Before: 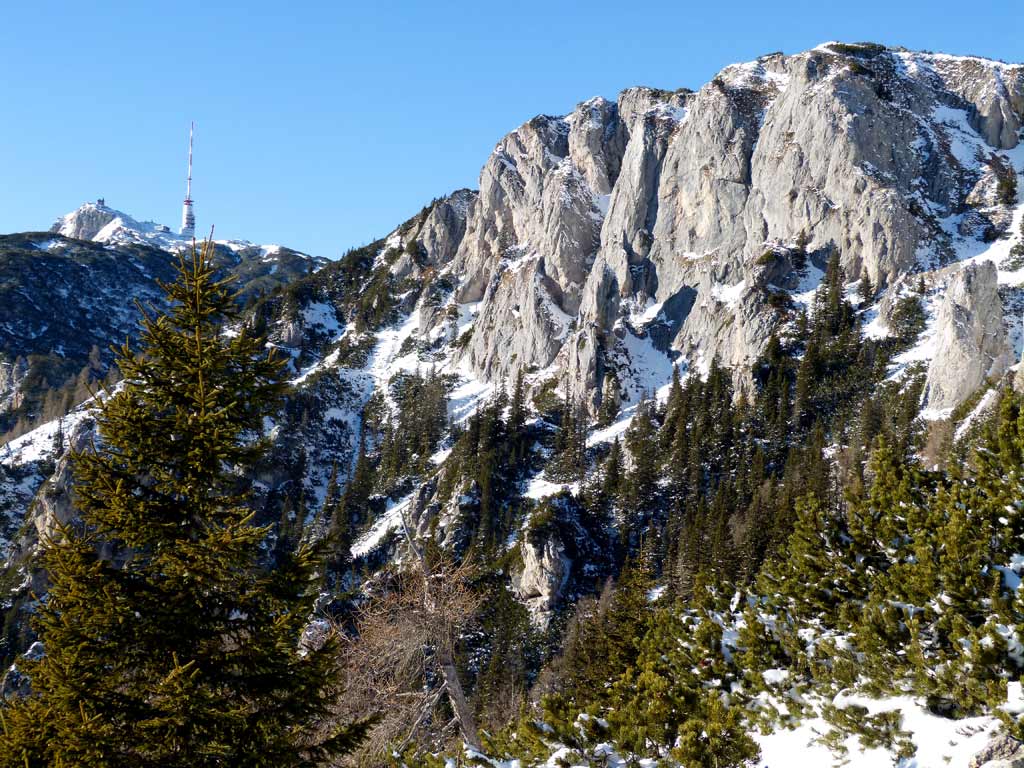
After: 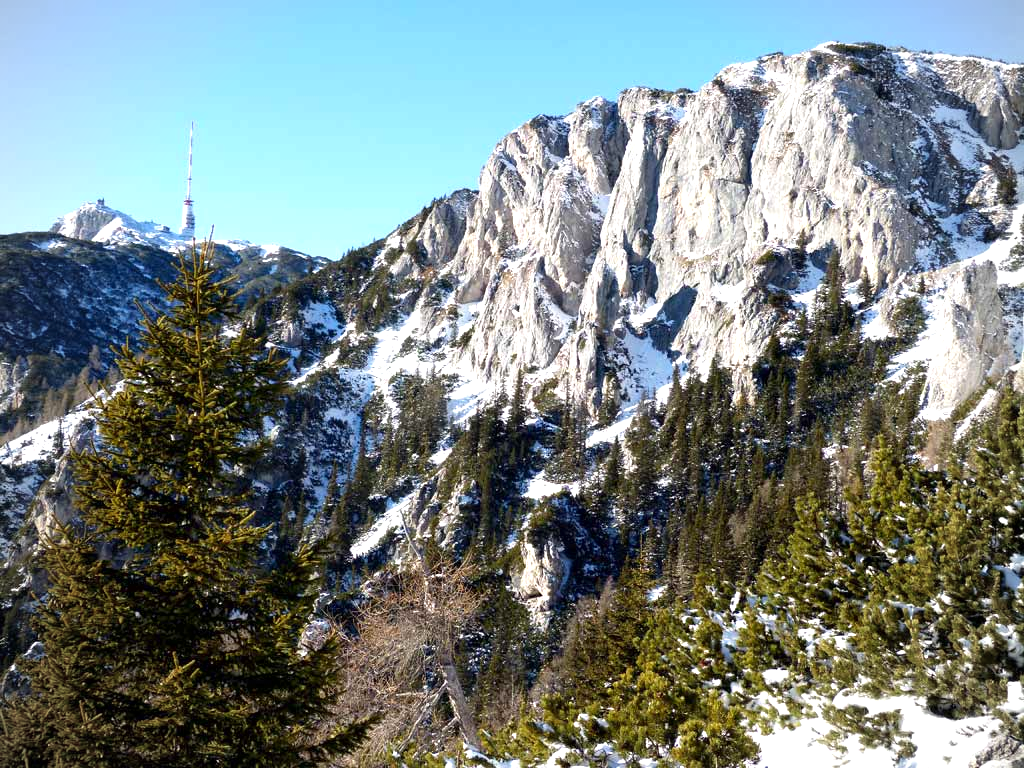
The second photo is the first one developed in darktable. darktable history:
exposure: exposure 0.661 EV, compensate highlight preservation false
vignetting: fall-off radius 45%, brightness -0.33
